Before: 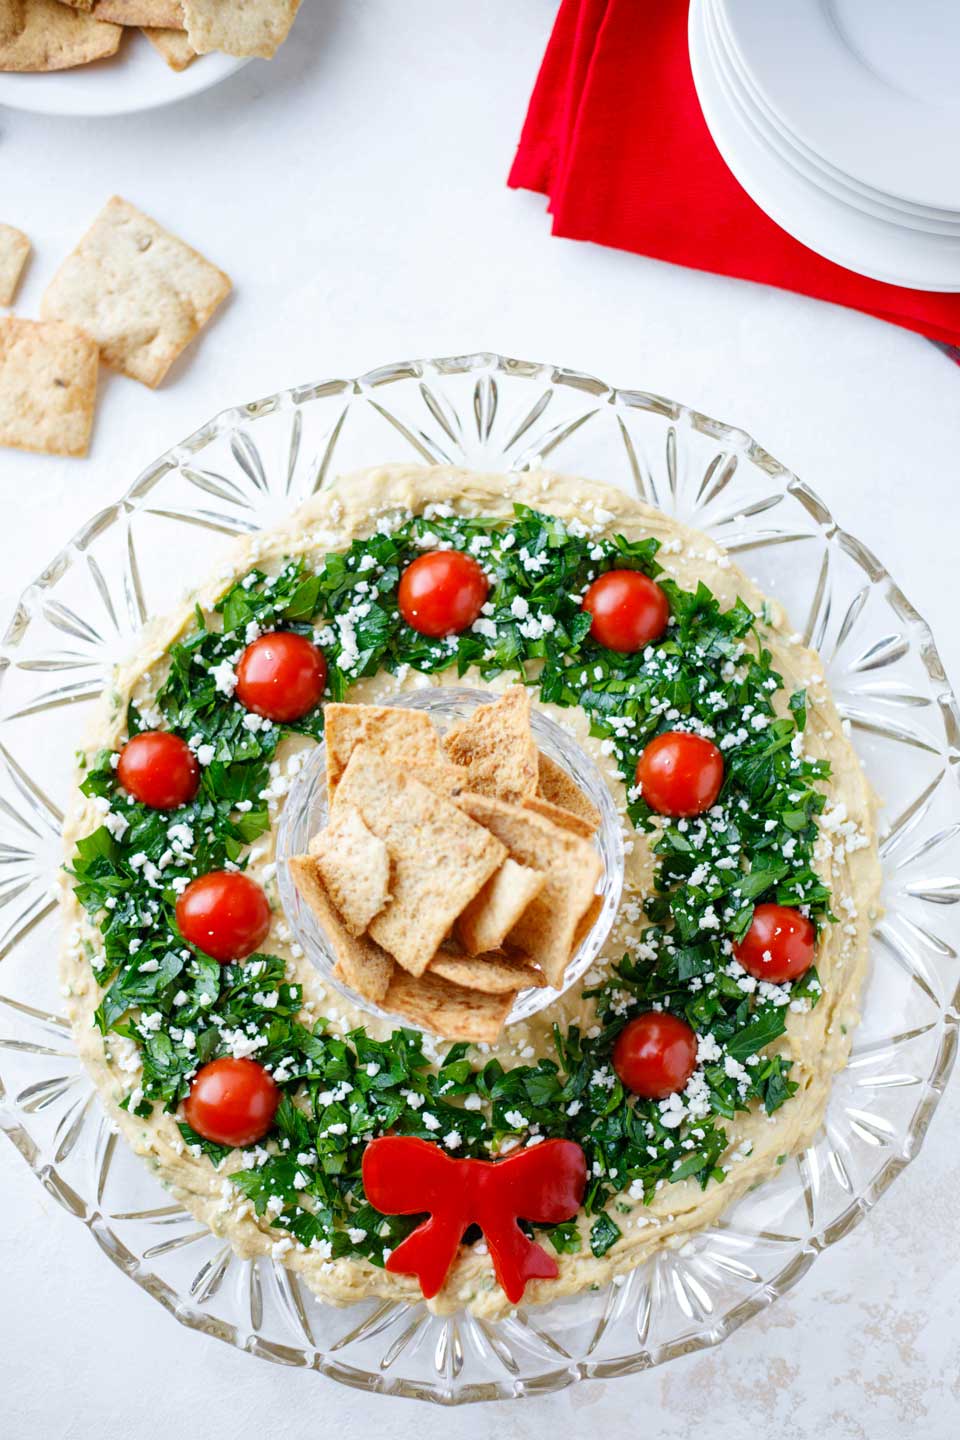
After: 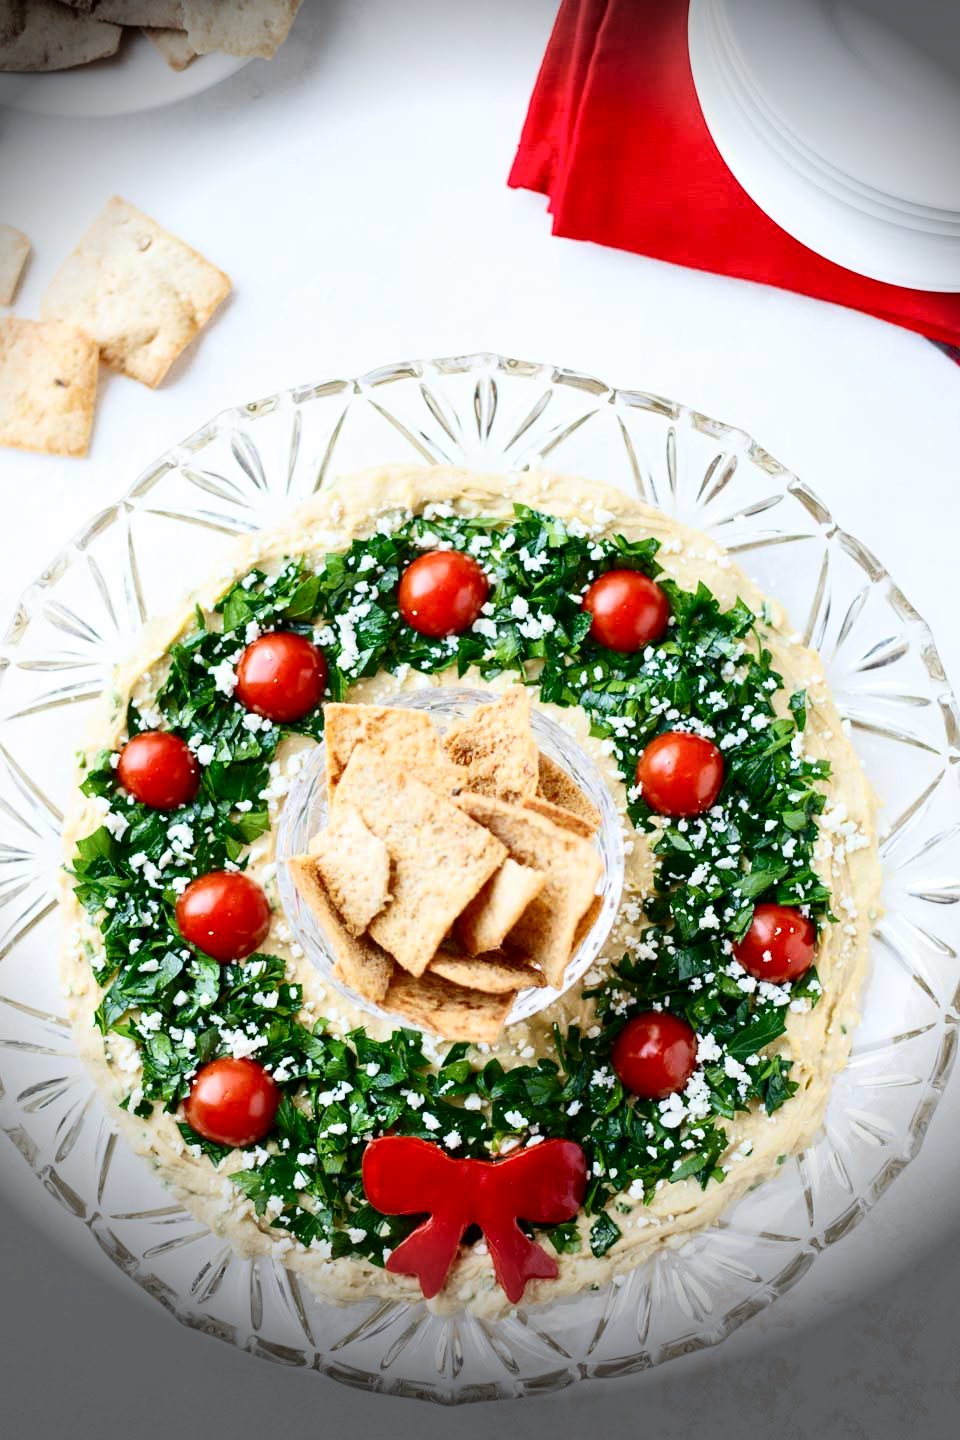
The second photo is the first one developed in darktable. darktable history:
contrast brightness saturation: contrast 0.28
vignetting: fall-off start 76.42%, fall-off radius 27.36%, brightness -0.872, center (0.037, -0.09), width/height ratio 0.971
